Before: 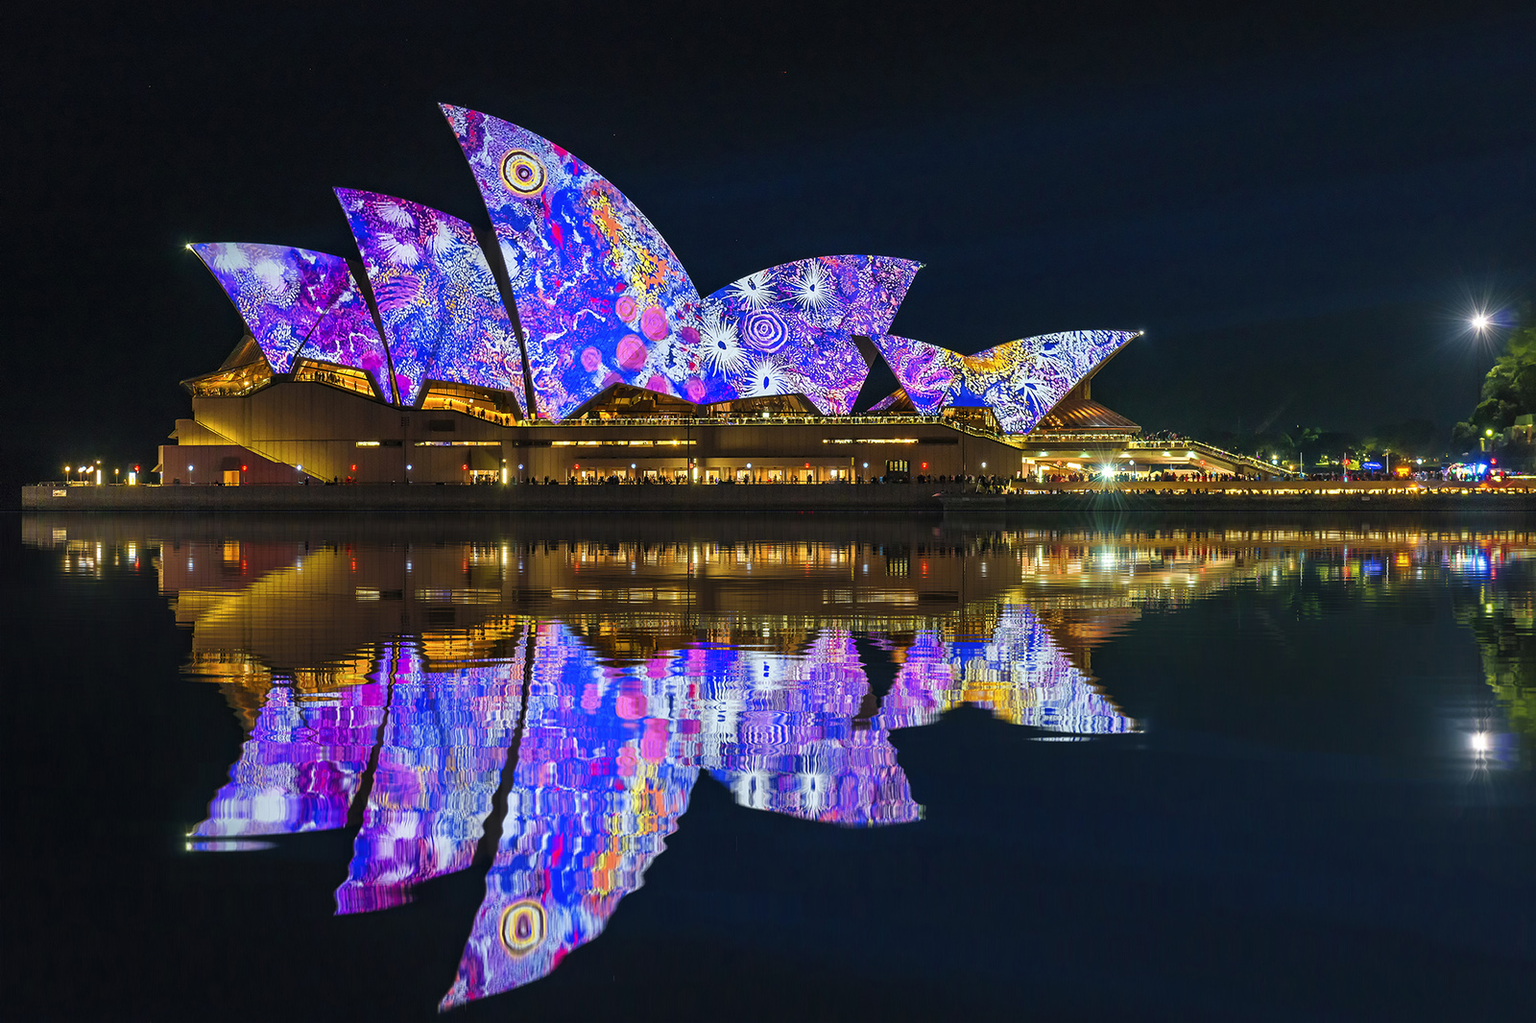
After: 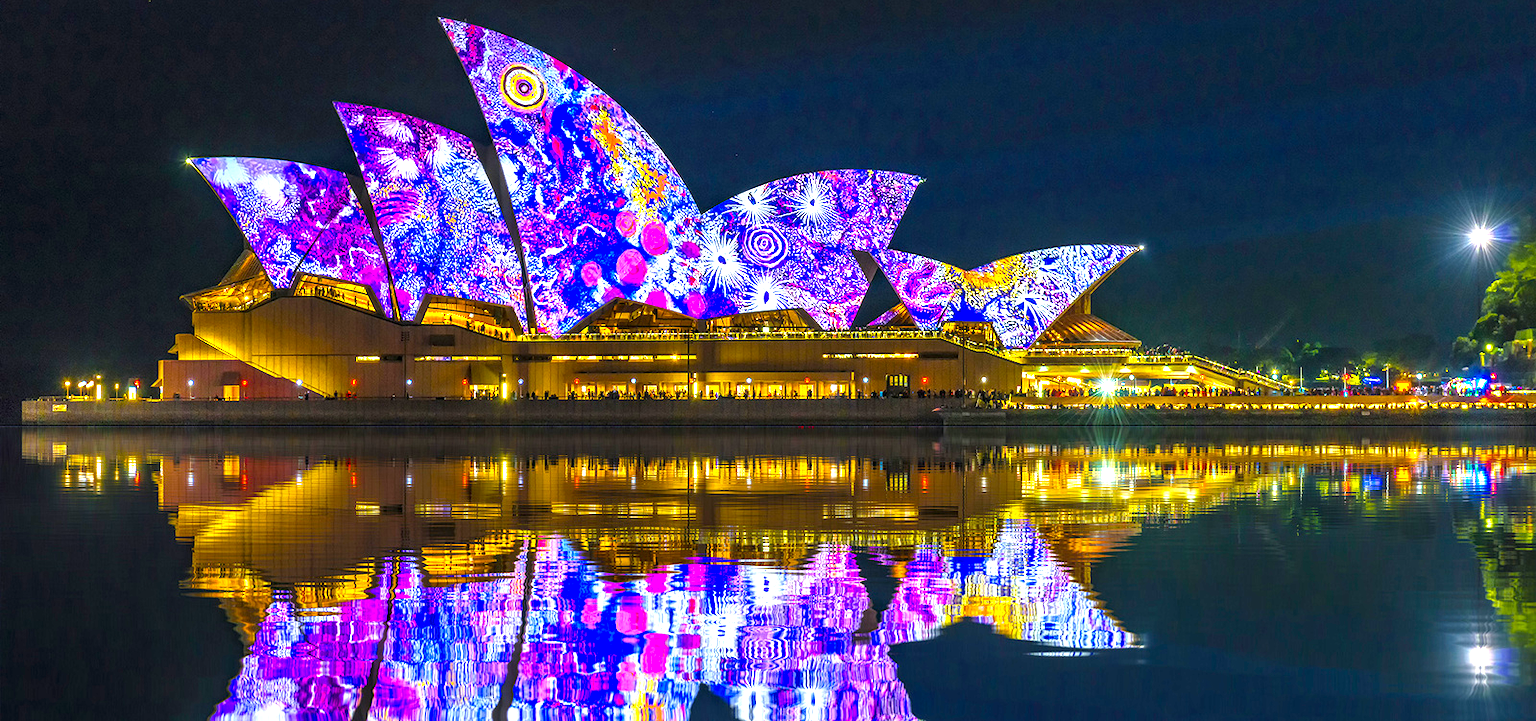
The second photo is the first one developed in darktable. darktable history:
exposure: black level correction 0, exposure 1 EV, compensate highlight preservation false
crop and rotate: top 8.378%, bottom 20.992%
local contrast: highlights 61%, detail 143%, midtone range 0.435
color balance rgb: perceptual saturation grading › global saturation 51.231%, global vibrance 20%
